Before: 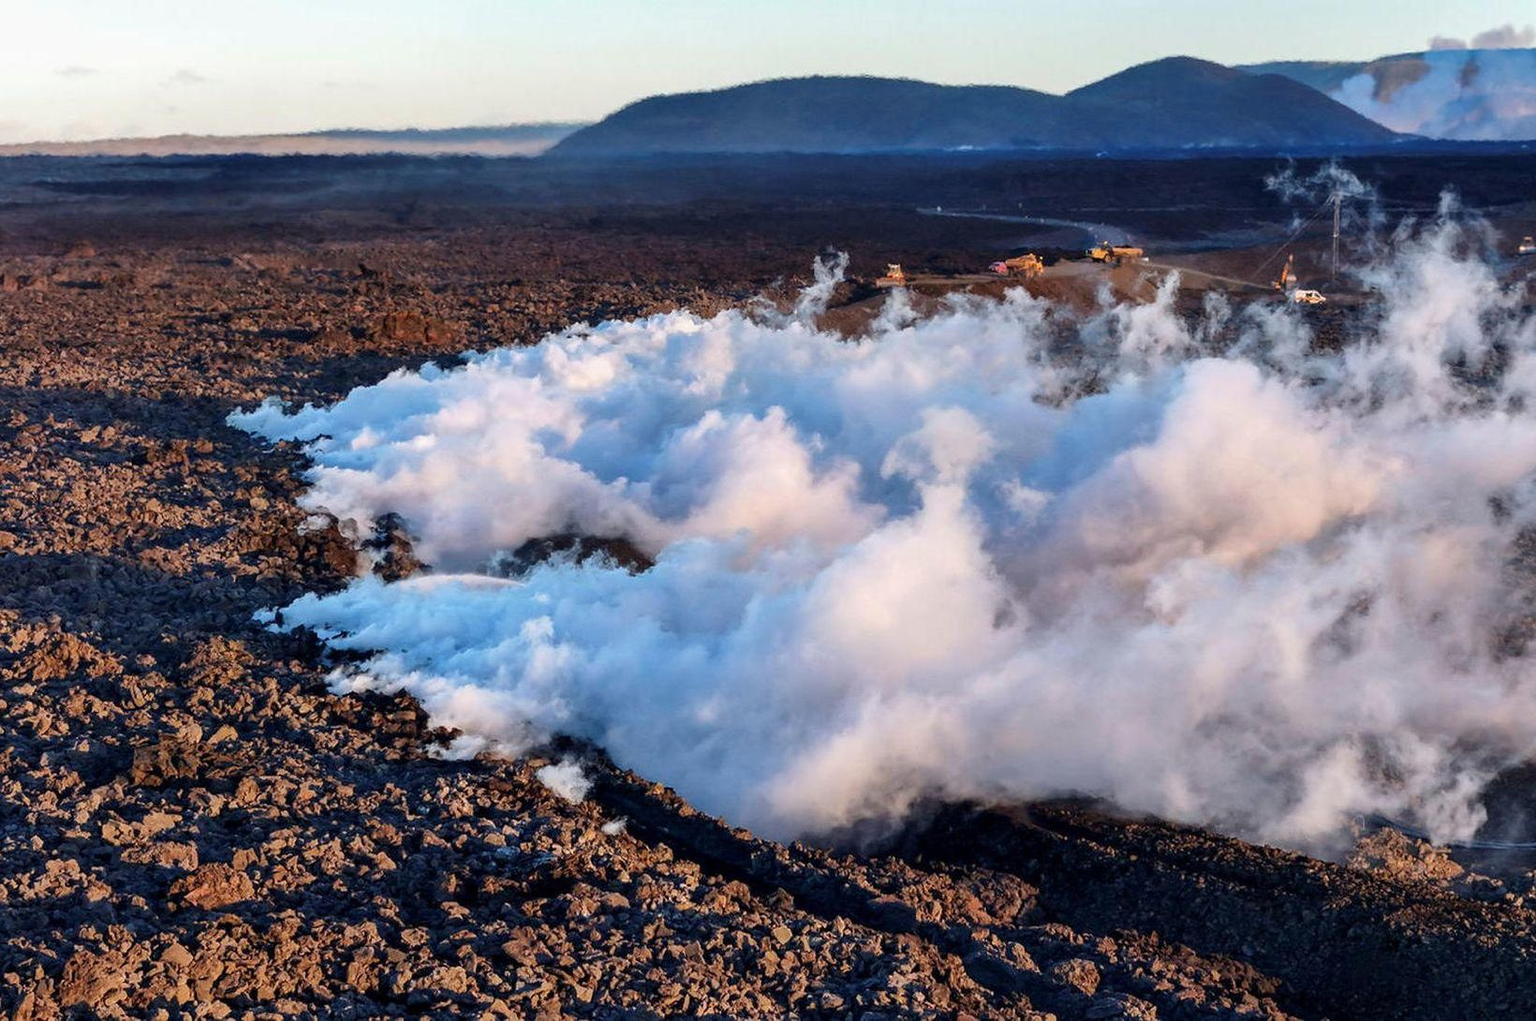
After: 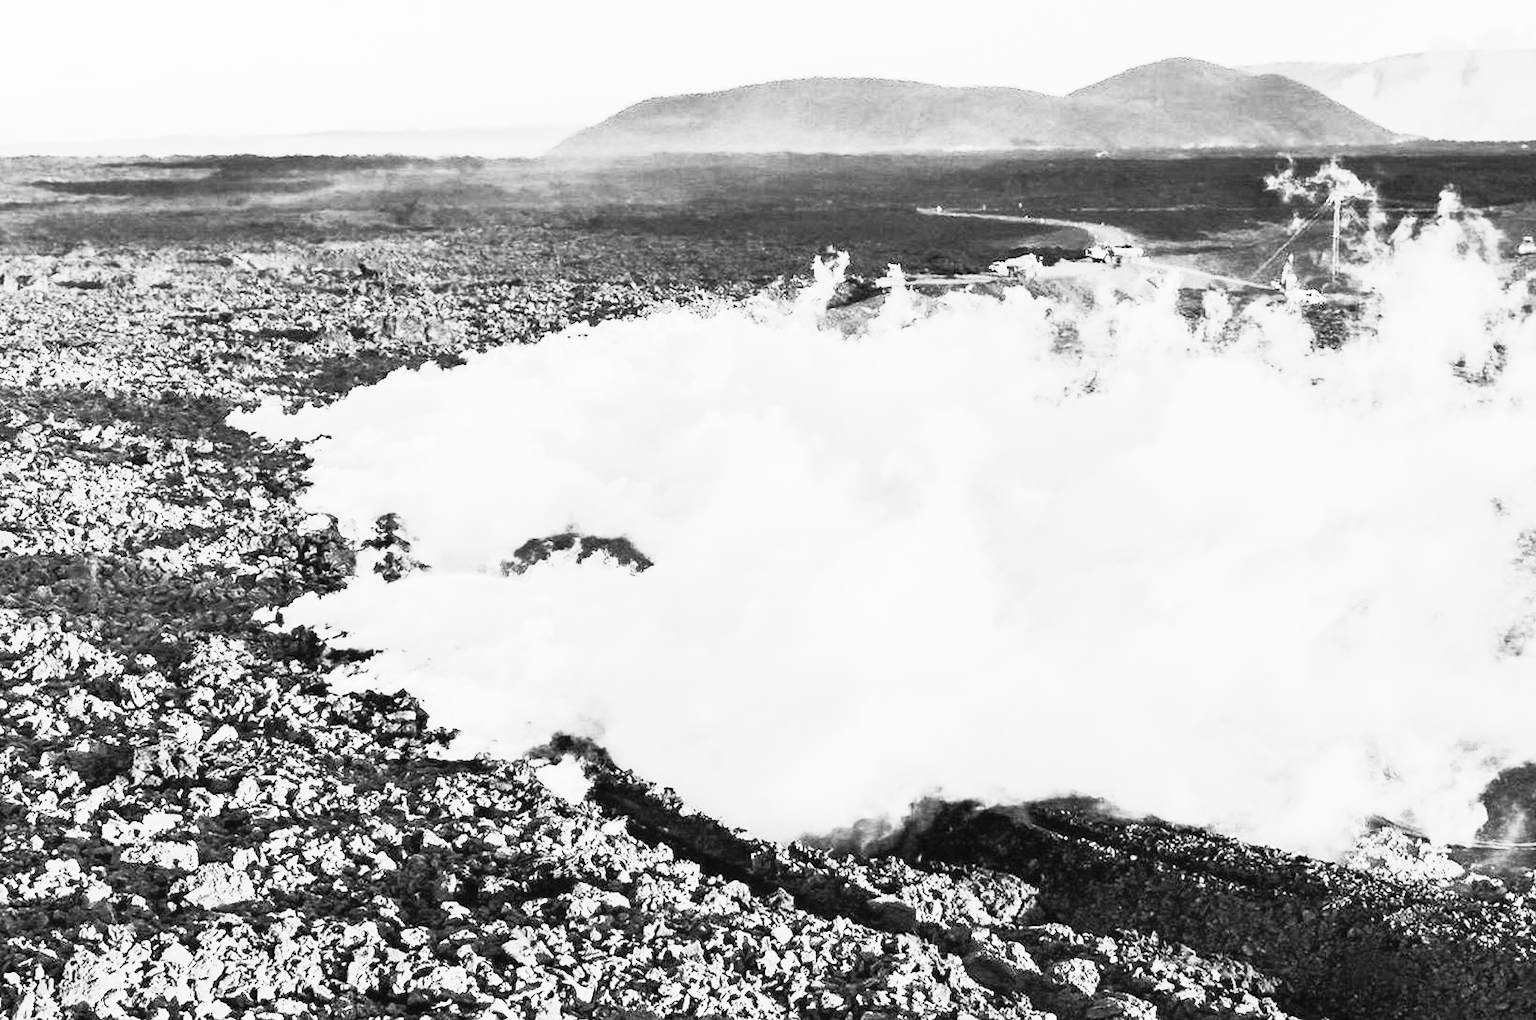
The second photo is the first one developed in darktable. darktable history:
exposure: black level correction 0, exposure 1.474 EV, compensate highlight preservation false
contrast brightness saturation: contrast 0.535, brightness 0.475, saturation -0.994
tone curve: curves: ch0 [(0, 0.005) (0.103, 0.097) (0.18, 0.22) (0.4, 0.485) (0.5, 0.612) (0.668, 0.787) (0.823, 0.894) (1, 0.971)]; ch1 [(0, 0) (0.172, 0.123) (0.324, 0.253) (0.396, 0.388) (0.478, 0.461) (0.499, 0.498) (0.522, 0.528) (0.618, 0.649) (0.753, 0.821) (1, 1)]; ch2 [(0, 0) (0.411, 0.424) (0.496, 0.501) (0.515, 0.514) (0.555, 0.585) (0.641, 0.69) (1, 1)], preserve colors none
